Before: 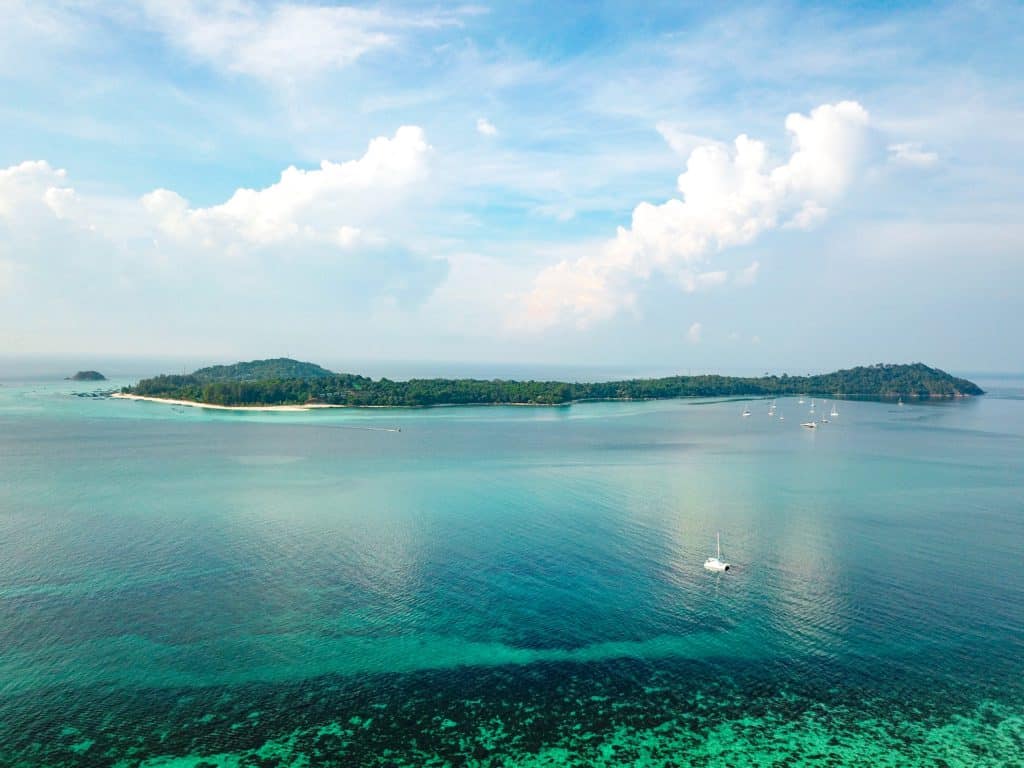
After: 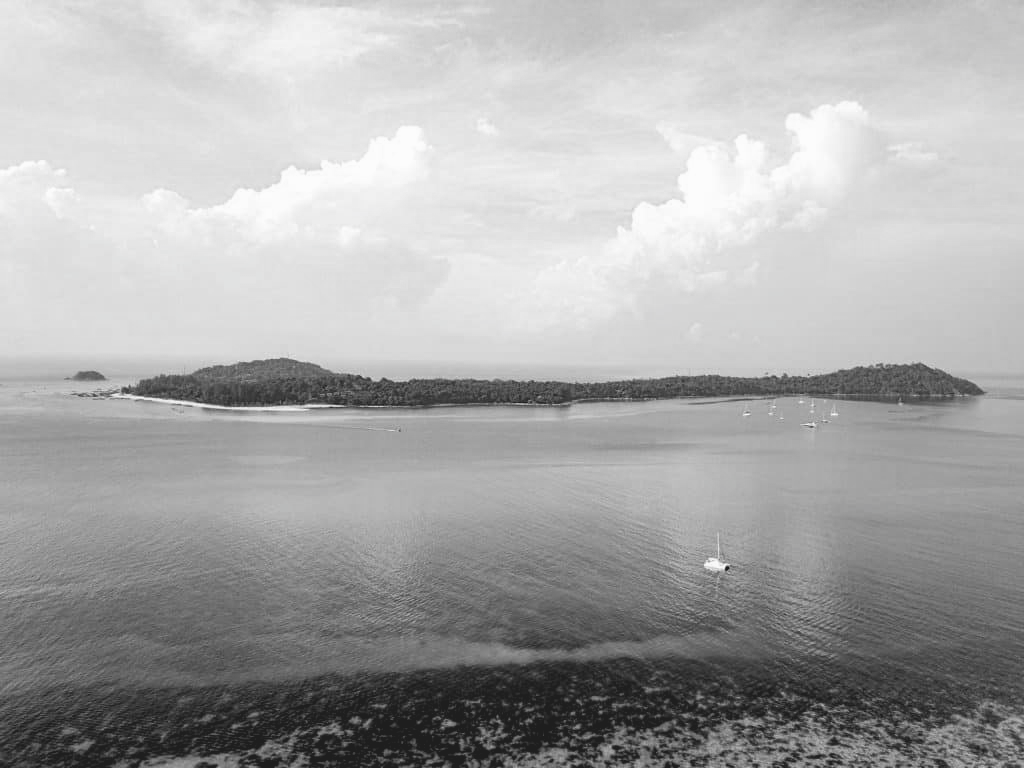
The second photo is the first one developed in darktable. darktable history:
tone curve: curves: ch0 [(0.122, 0.111) (1, 1)], color space Lab, independent channels, preserve colors none
color calibration: output gray [0.246, 0.254, 0.501, 0], illuminant as shot in camera, x 0.358, y 0.373, temperature 4628.91 K
